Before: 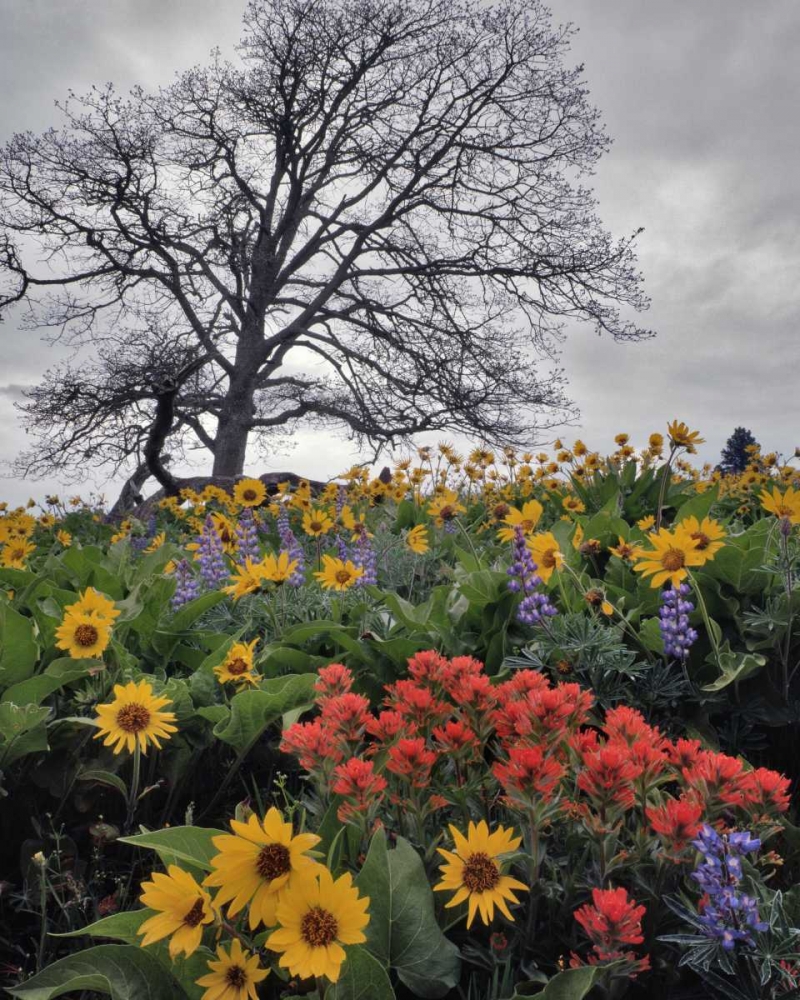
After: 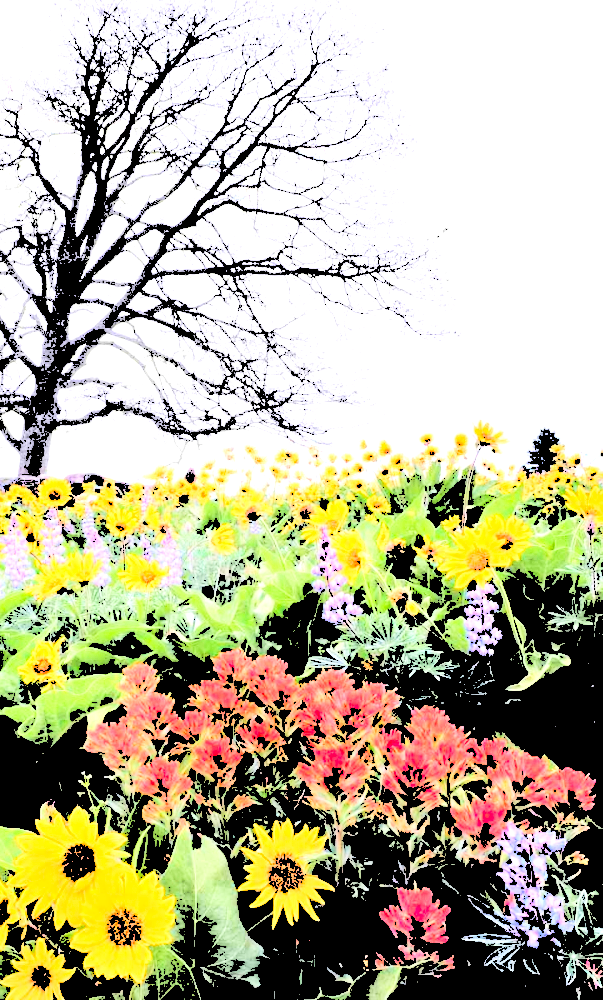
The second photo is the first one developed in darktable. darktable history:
levels: levels [0.246, 0.246, 0.506]
crop and rotate: left 24.6%
